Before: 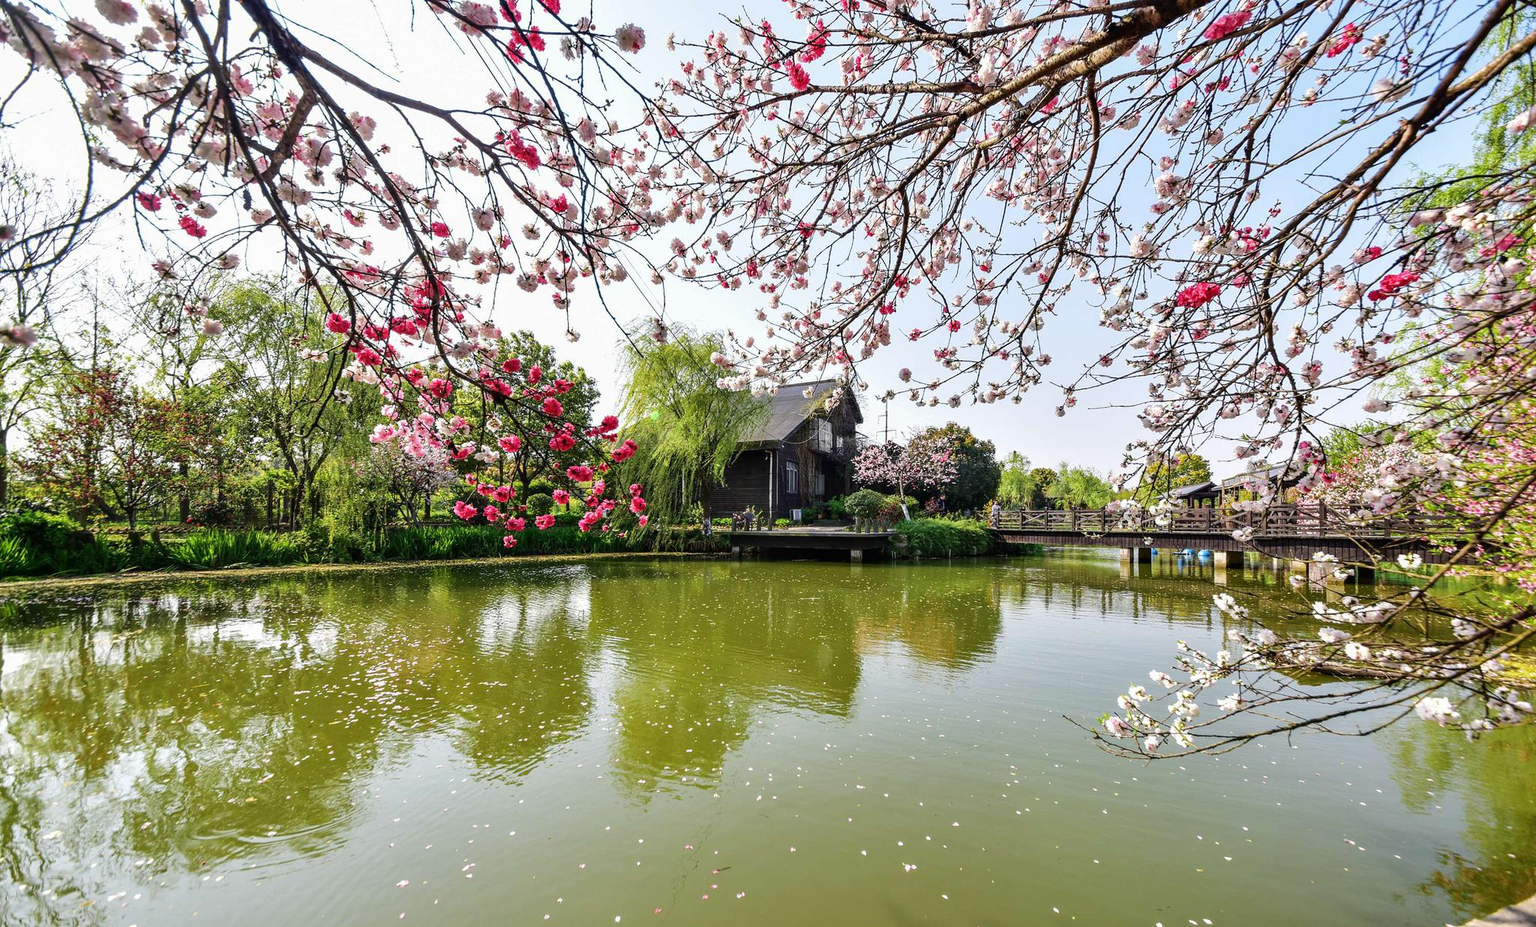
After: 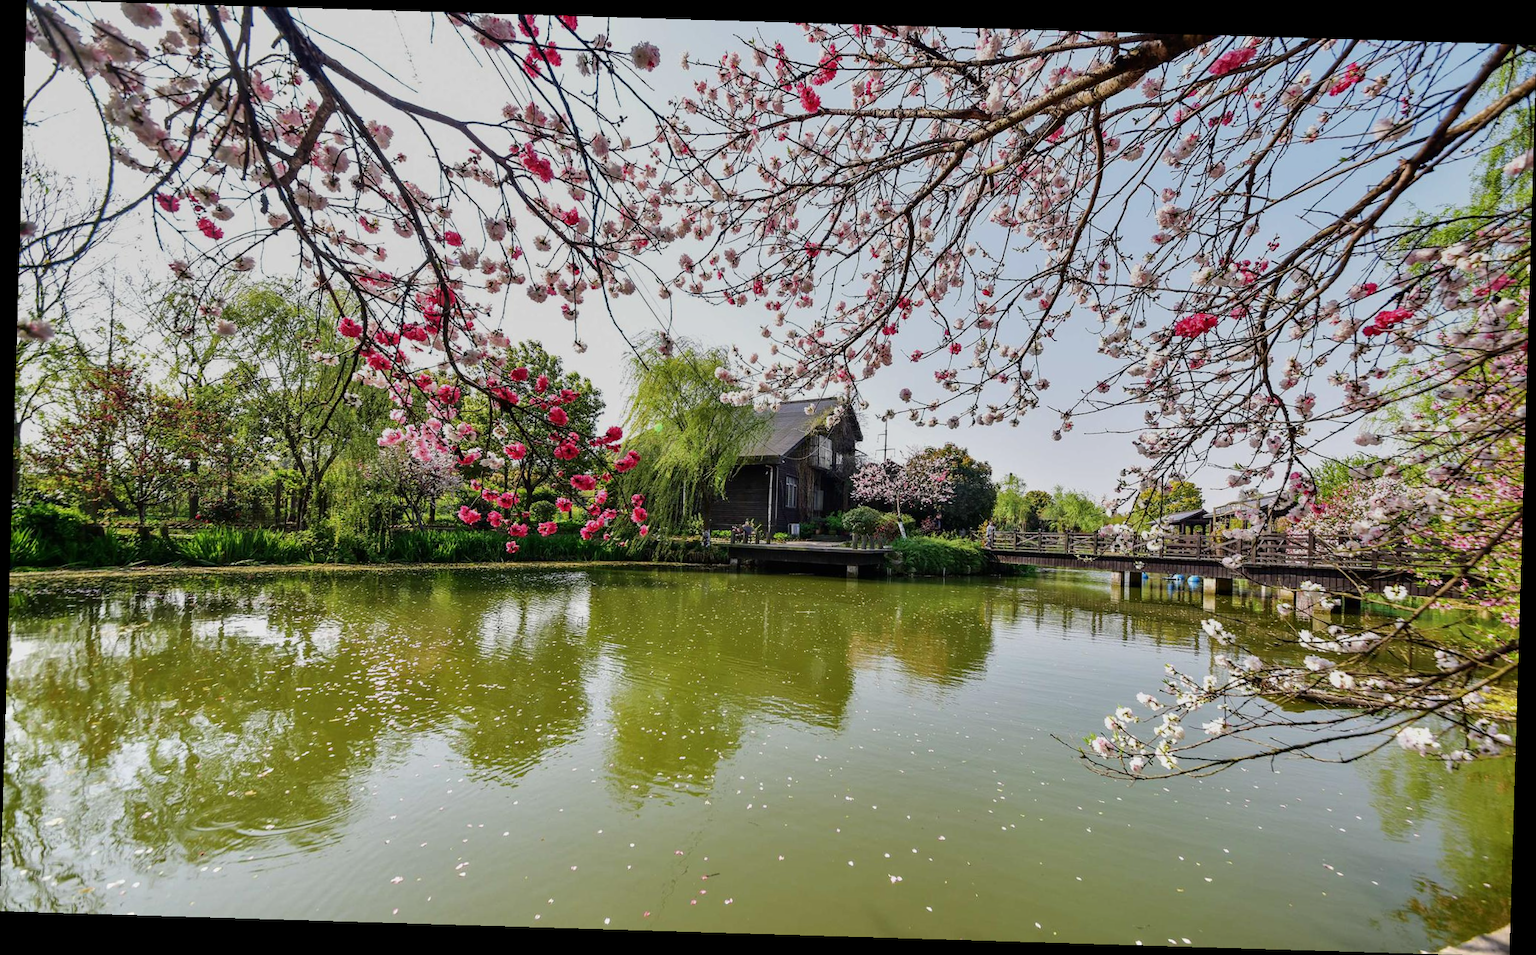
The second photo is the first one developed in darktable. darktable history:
exposure: compensate highlight preservation false
rotate and perspective: rotation 1.72°, automatic cropping off
graduated density: rotation 5.63°, offset 76.9
